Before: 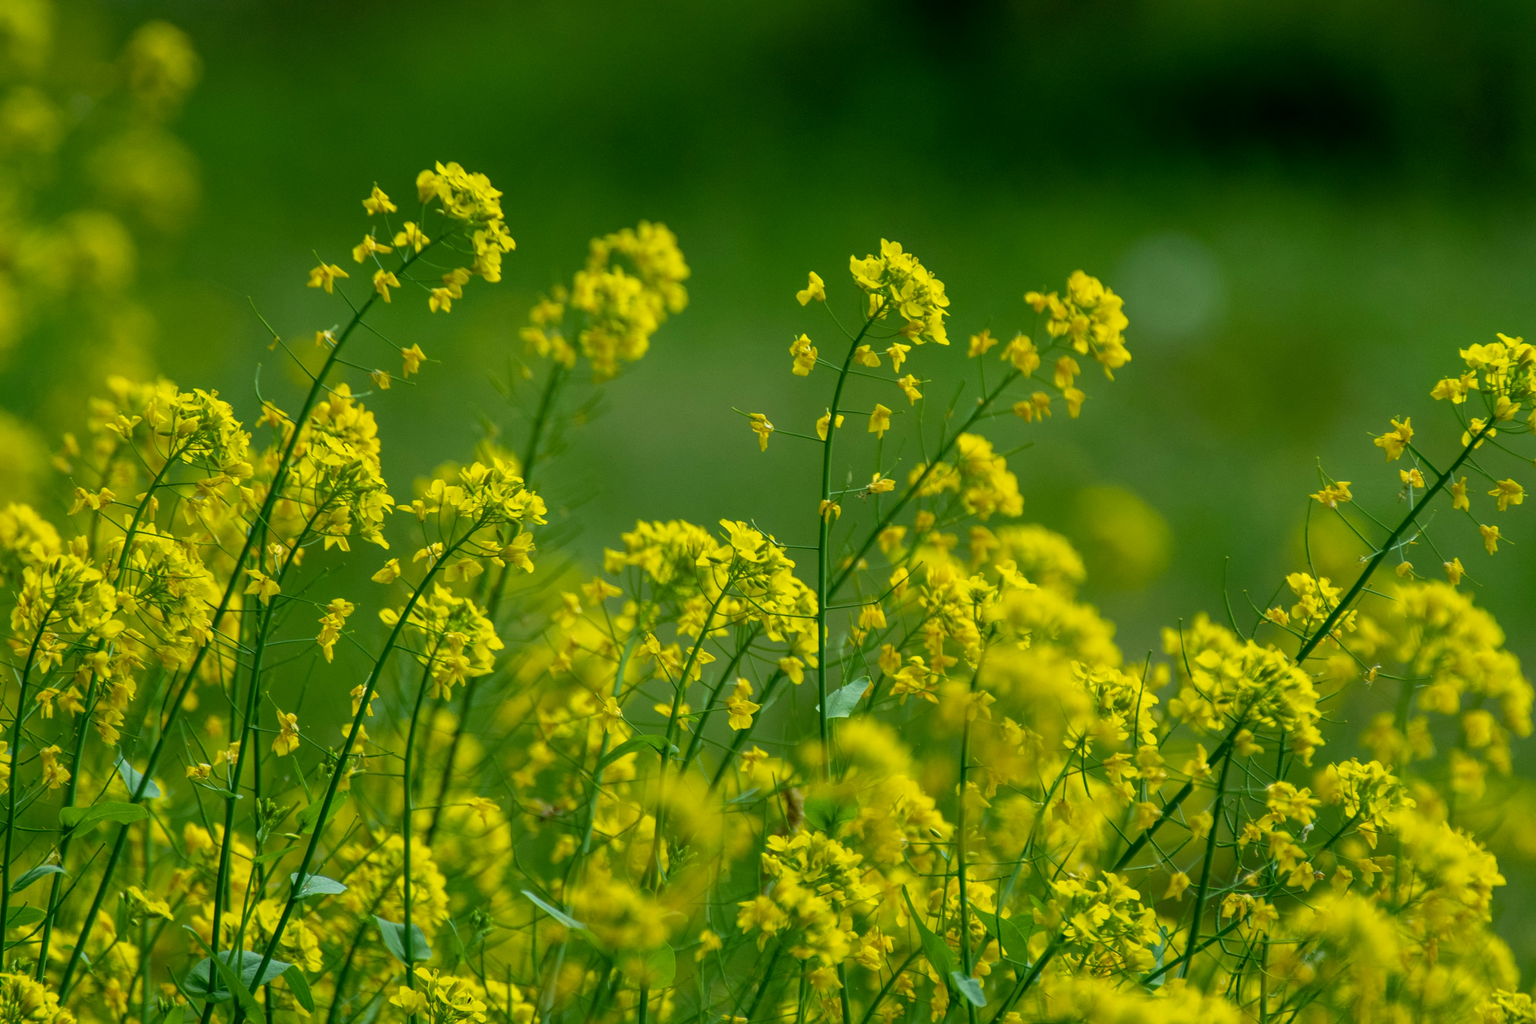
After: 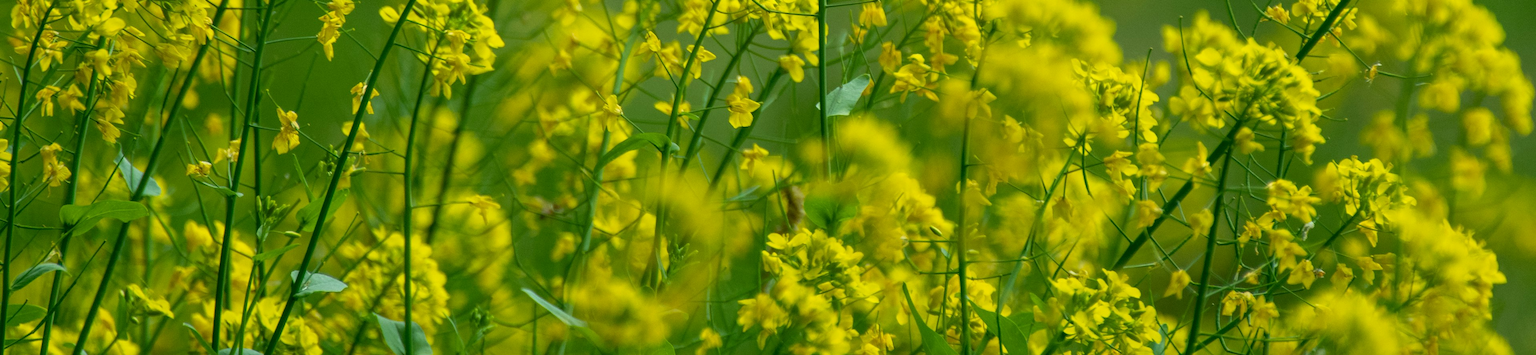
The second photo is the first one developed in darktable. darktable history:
crop and rotate: top 58.833%, bottom 6.458%
